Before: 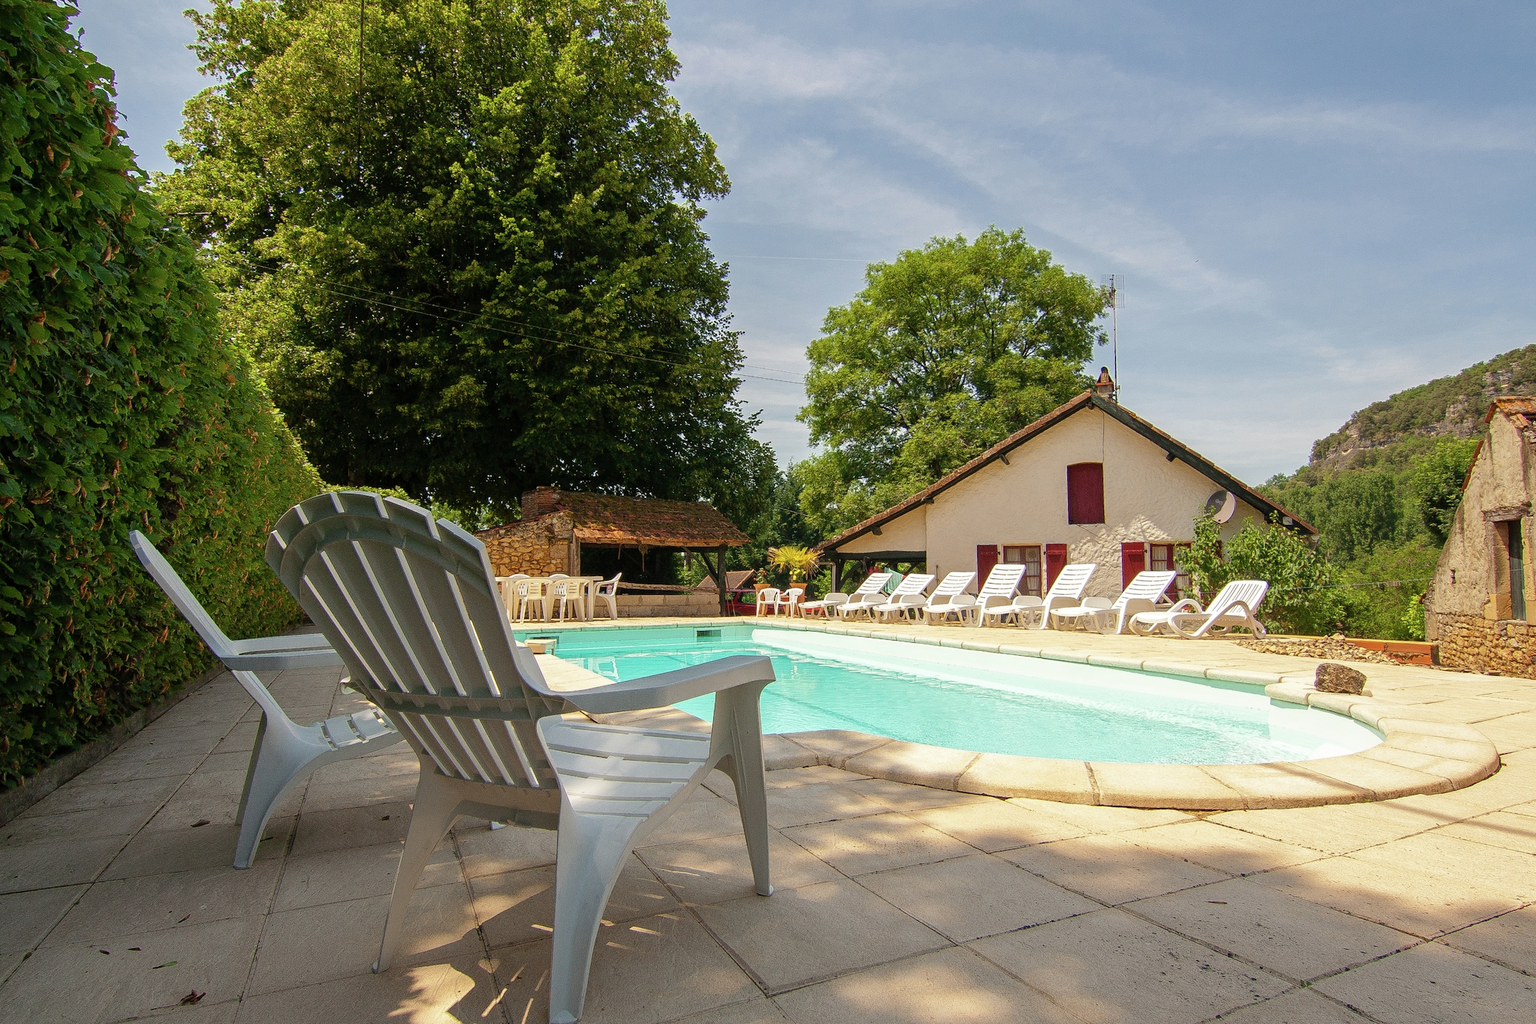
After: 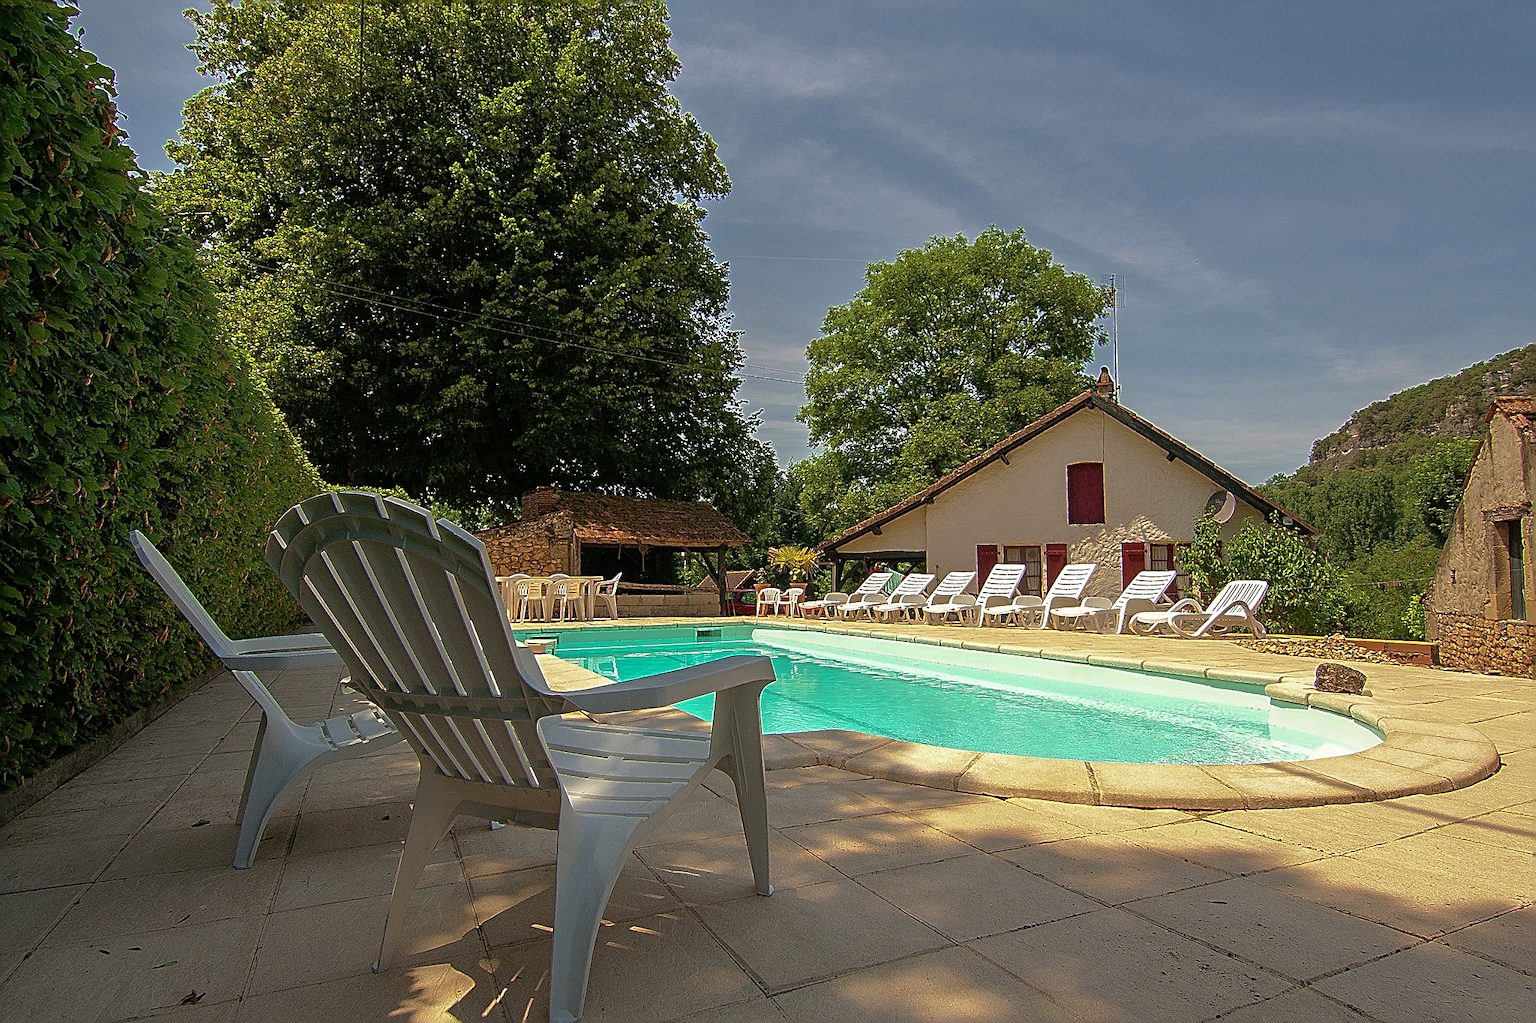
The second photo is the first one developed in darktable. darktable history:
tone equalizer: edges refinement/feathering 500, mask exposure compensation -1.57 EV, preserve details no
base curve: curves: ch0 [(0, 0) (0.826, 0.587) (1, 1)], preserve colors none
velvia: on, module defaults
sharpen: radius 1.674, amount 1.288
